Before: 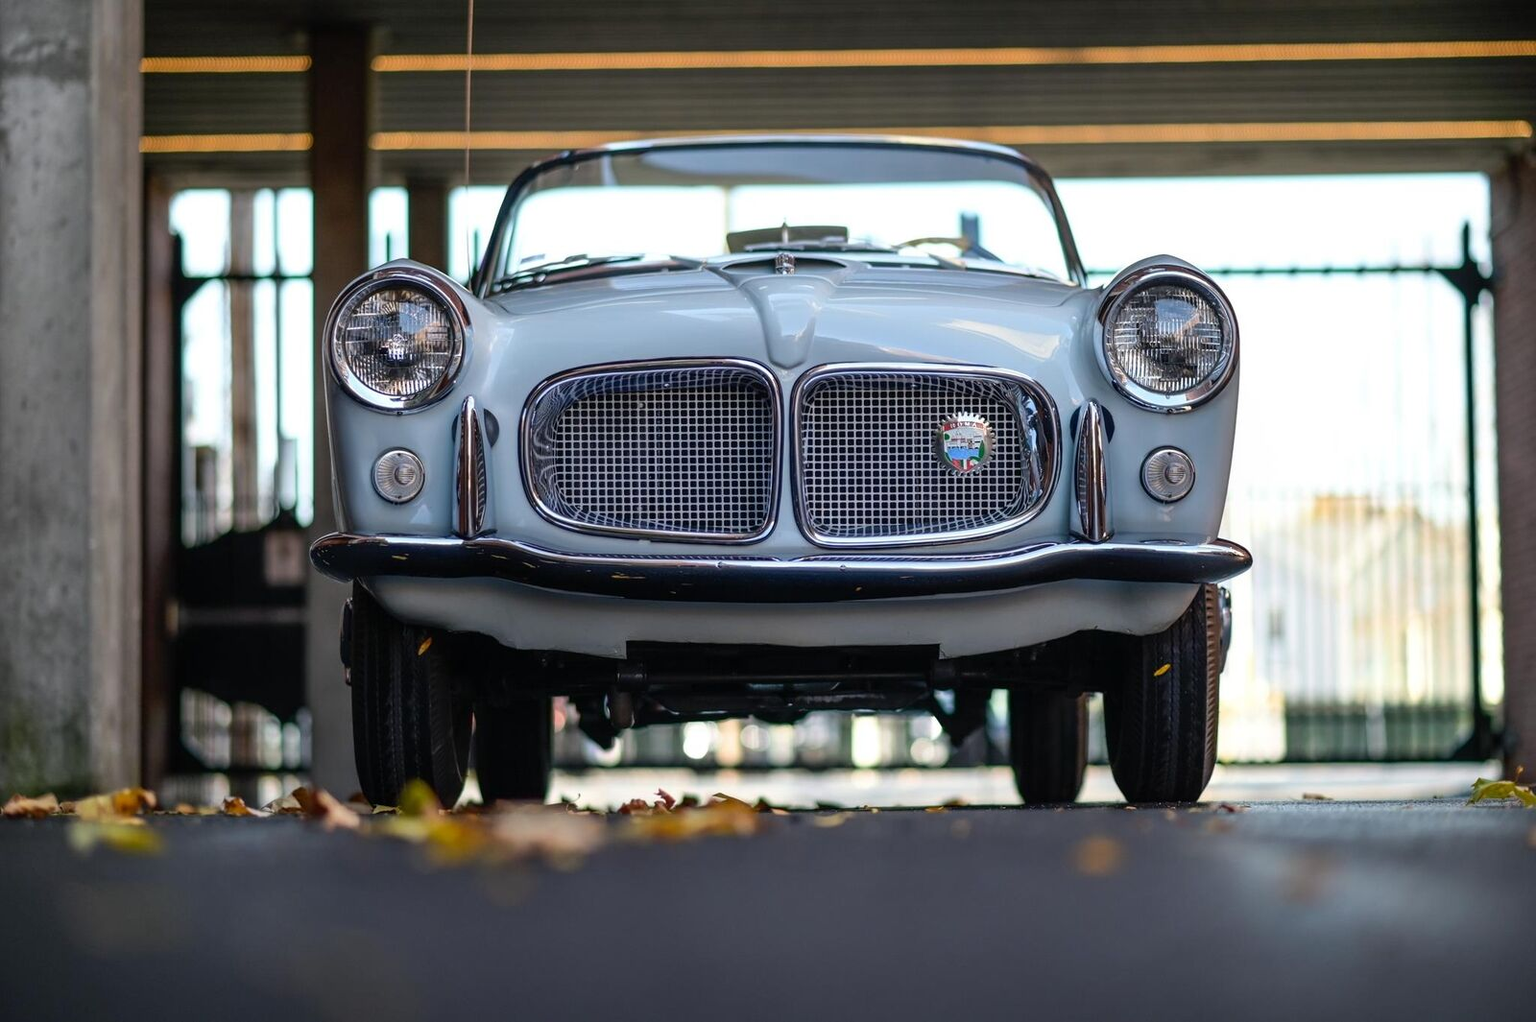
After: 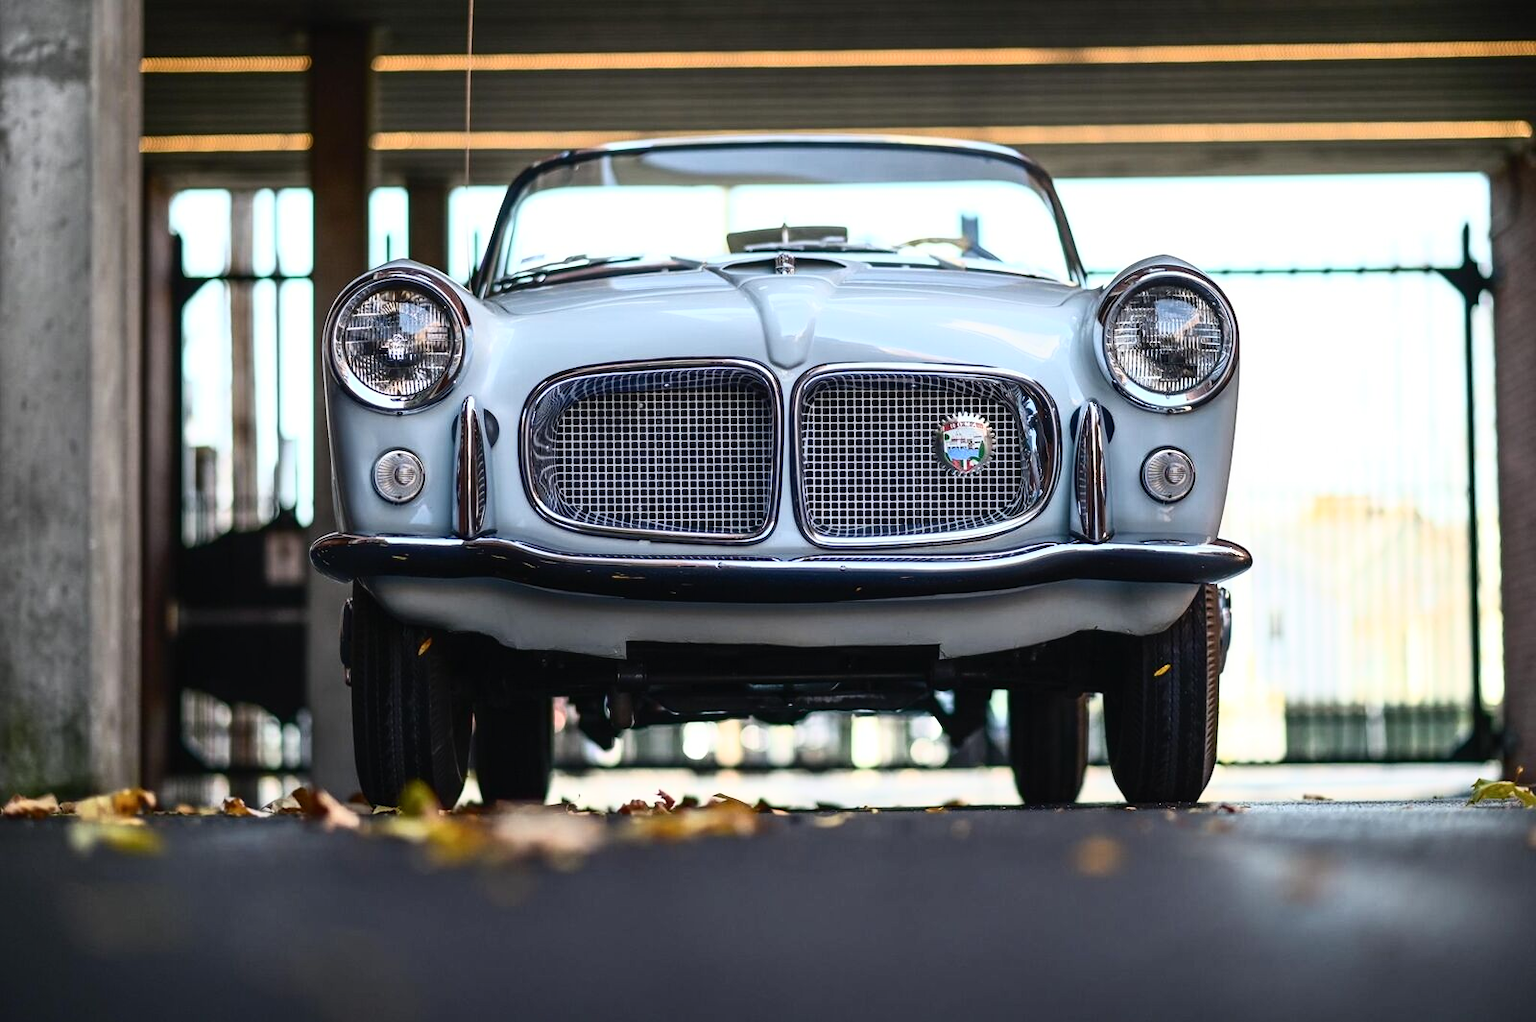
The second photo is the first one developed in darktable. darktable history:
tone curve: curves: ch0 [(0, 0.013) (0.198, 0.175) (0.512, 0.582) (0.625, 0.754) (0.81, 0.934) (1, 1)], color space Lab, independent channels, preserve colors none
